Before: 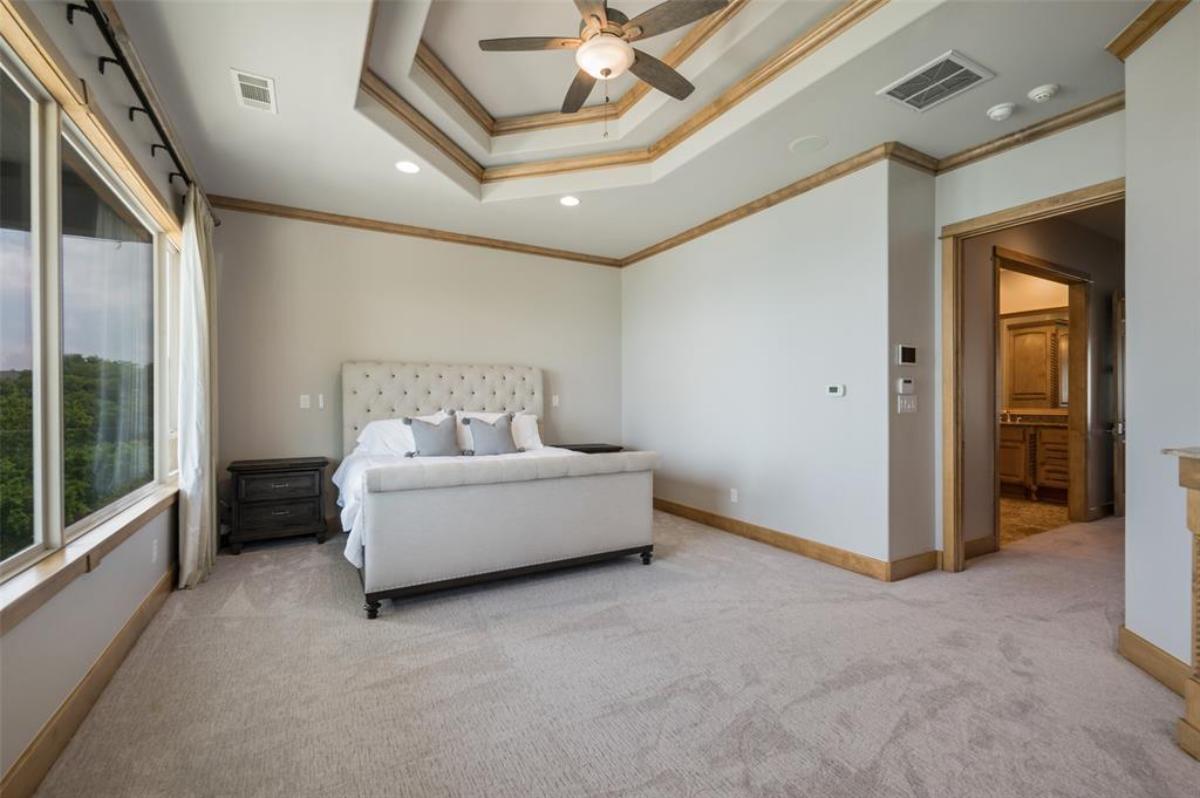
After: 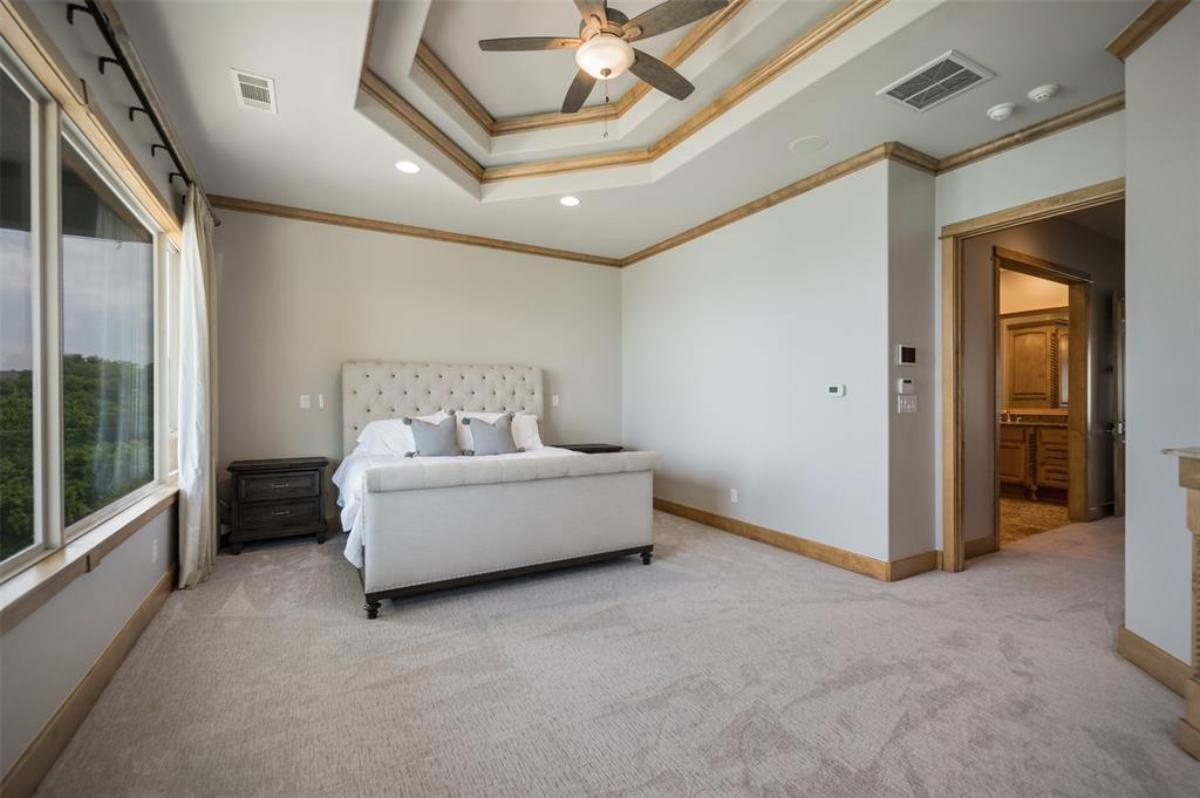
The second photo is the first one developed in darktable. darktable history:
vignetting: fall-off radius 60.98%
